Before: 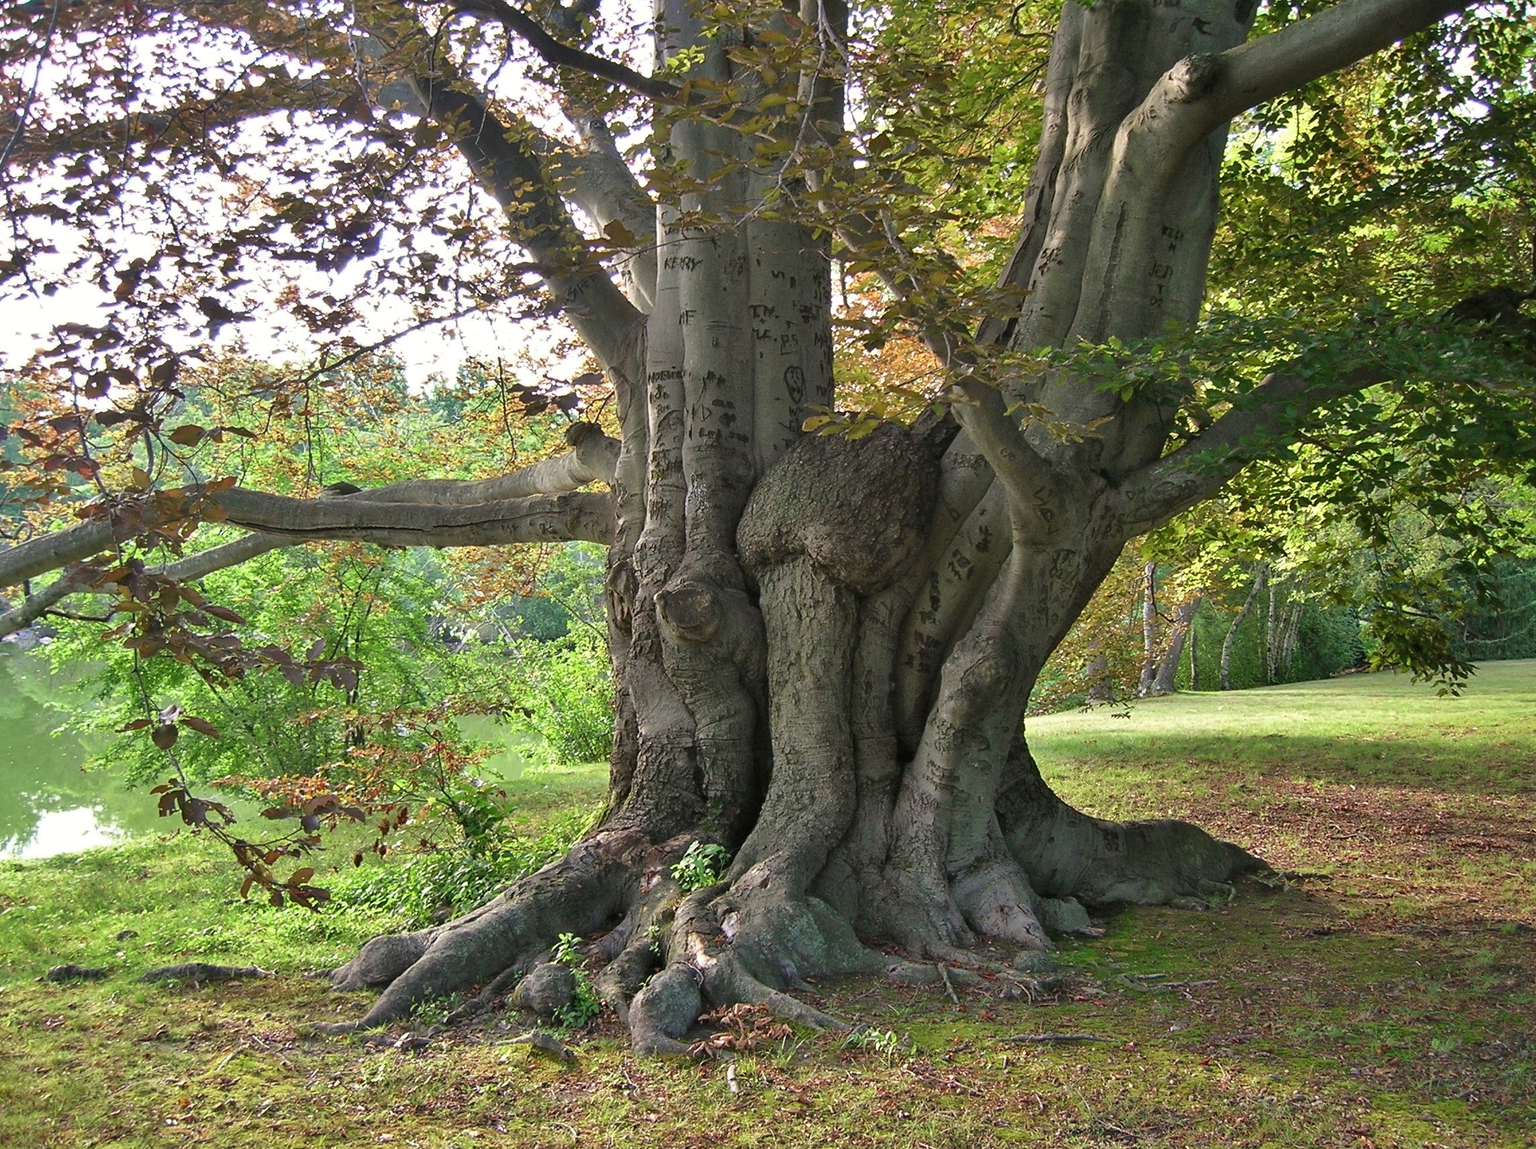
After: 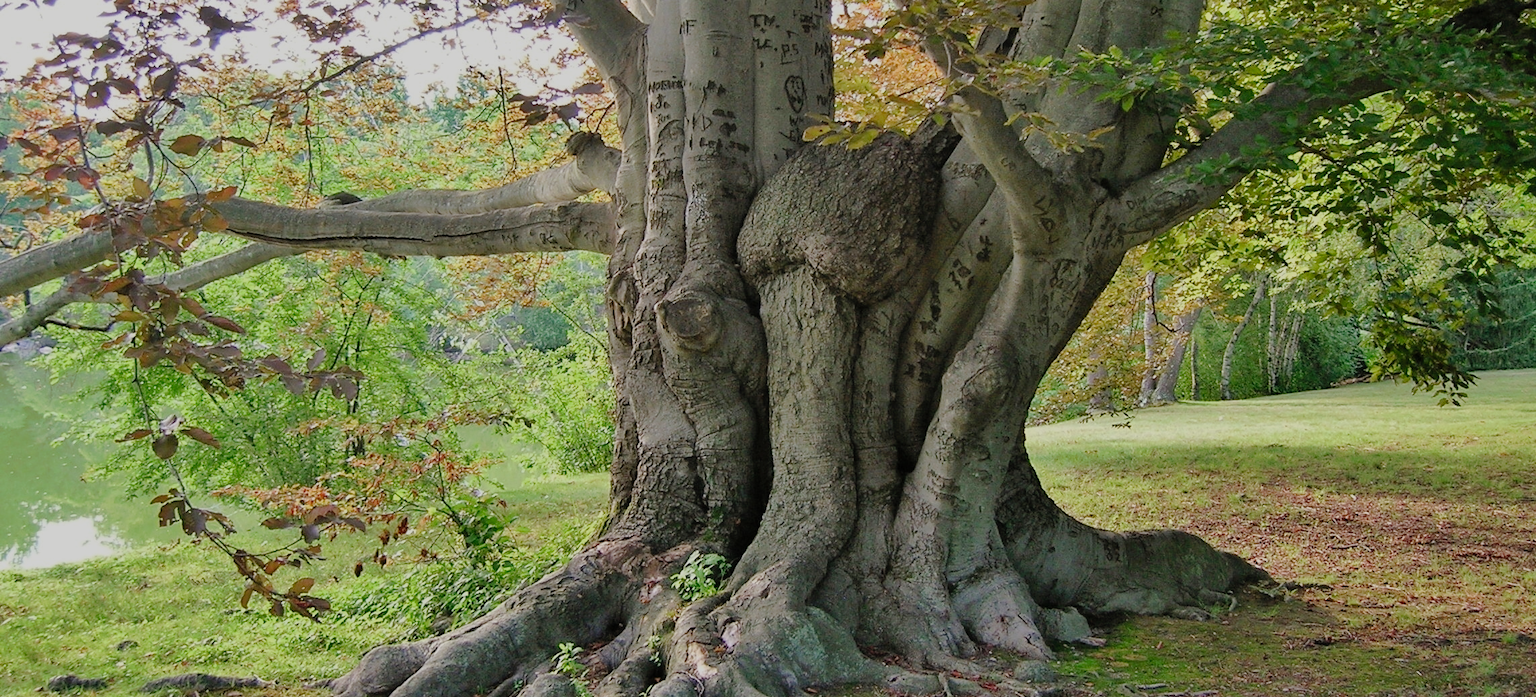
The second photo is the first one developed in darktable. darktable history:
crop and rotate: top 25.357%, bottom 13.942%
filmic rgb: middle gray luminance 18.42%, black relative exposure -10.5 EV, white relative exposure 3.4 EV, threshold 6 EV, target black luminance 0%, hardness 6.03, latitude 99%, contrast 0.847, shadows ↔ highlights balance 0.505%, add noise in highlights 0, preserve chrominance max RGB, color science v3 (2019), use custom middle-gray values true, iterations of high-quality reconstruction 0, contrast in highlights soft, enable highlight reconstruction true
tone curve: curves: ch0 [(0, 0) (0.003, 0.006) (0.011, 0.014) (0.025, 0.024) (0.044, 0.035) (0.069, 0.046) (0.1, 0.074) (0.136, 0.115) (0.177, 0.161) (0.224, 0.226) (0.277, 0.293) (0.335, 0.364) (0.399, 0.441) (0.468, 0.52) (0.543, 0.58) (0.623, 0.657) (0.709, 0.72) (0.801, 0.794) (0.898, 0.883) (1, 1)], preserve colors none
